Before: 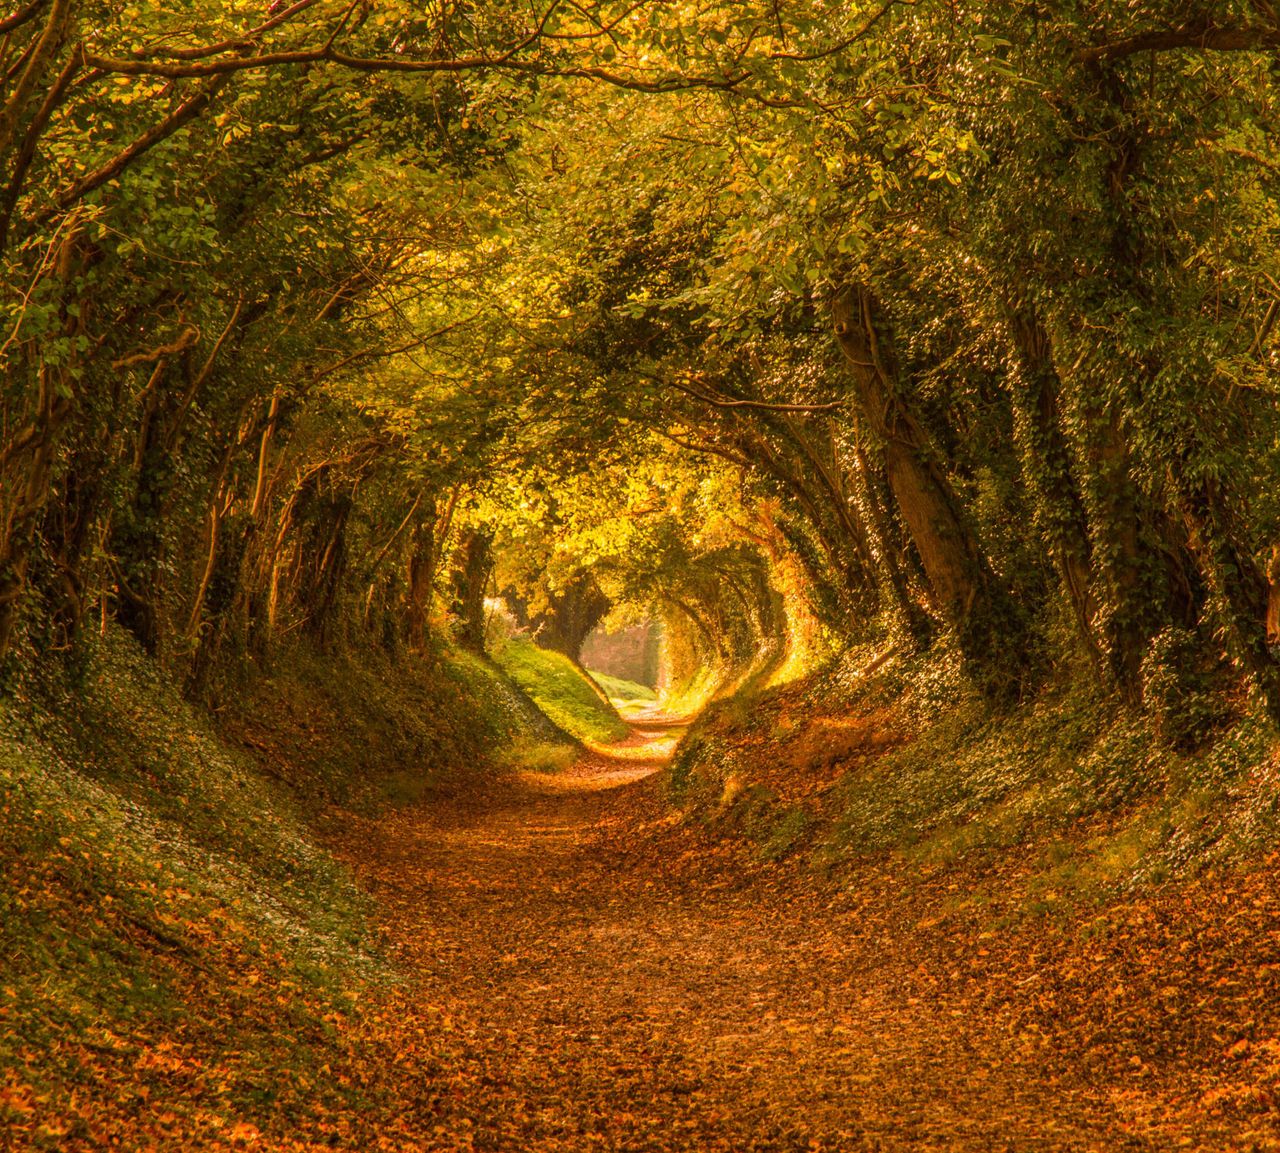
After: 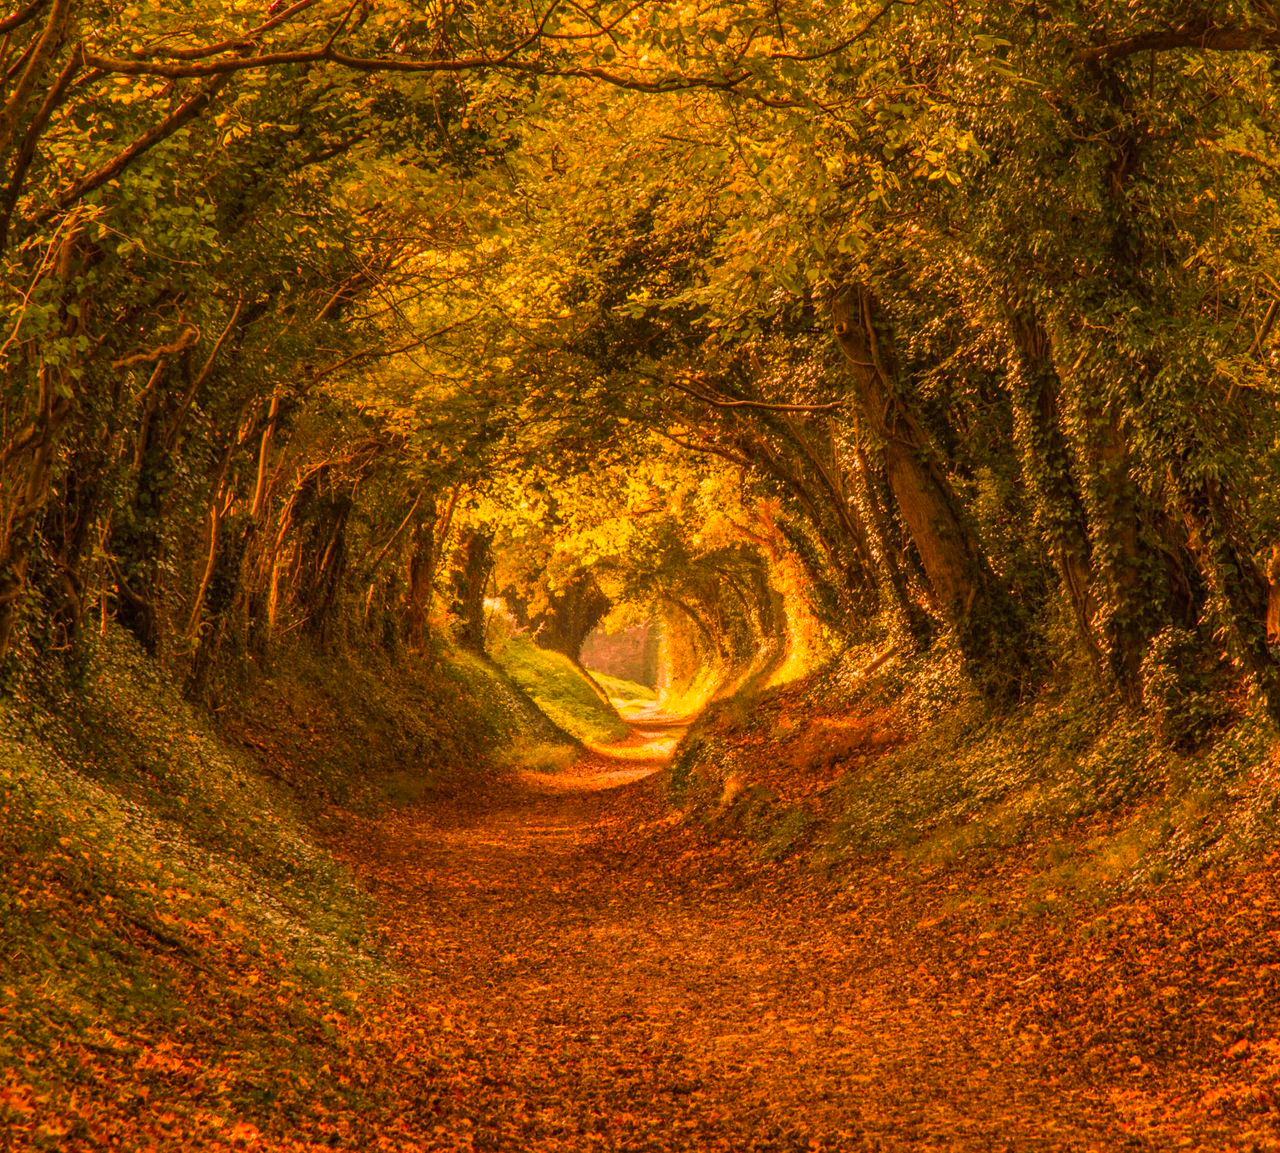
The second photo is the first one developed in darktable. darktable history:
shadows and highlights: shadows 35.49, highlights -34.9, soften with gaussian
color correction: highlights a* 21.35, highlights b* 19.53
